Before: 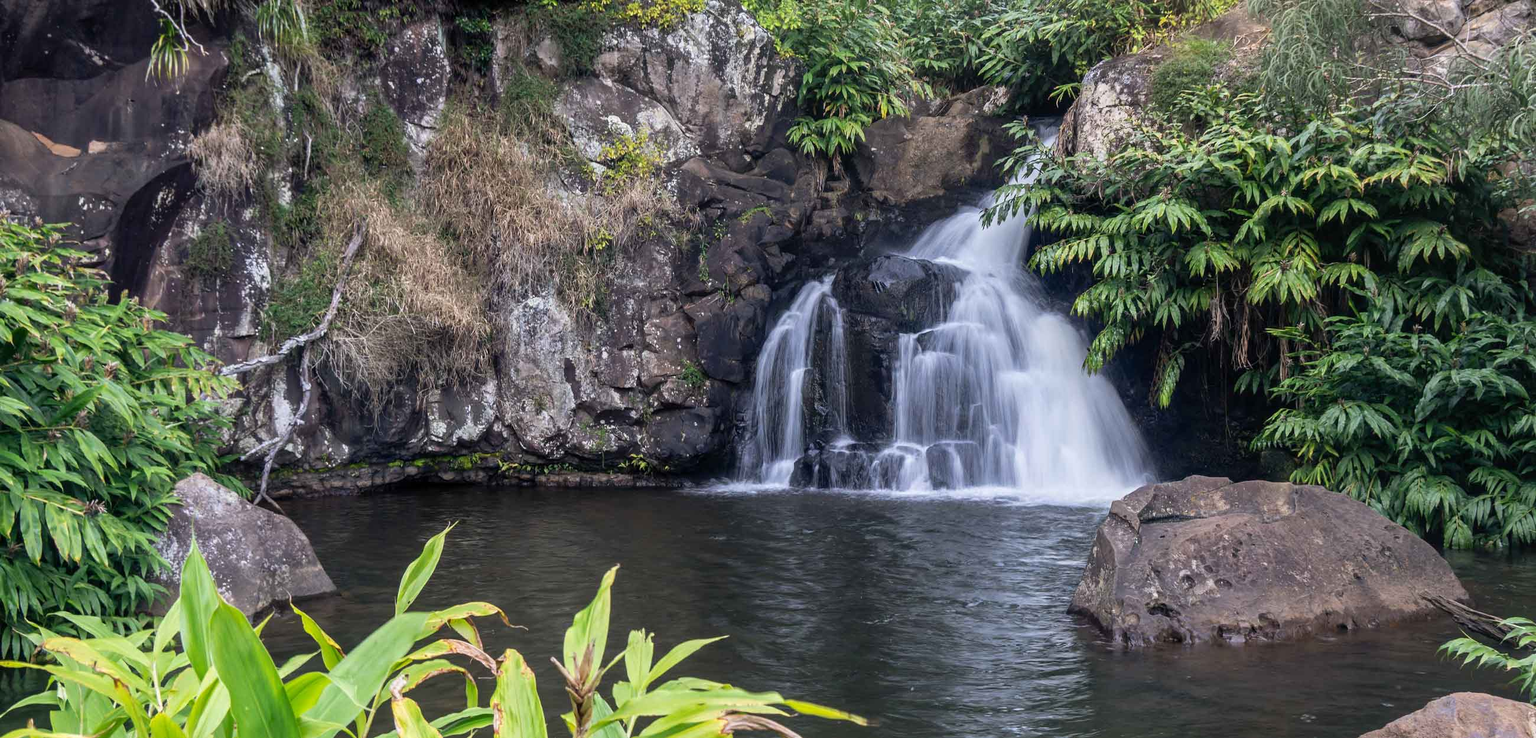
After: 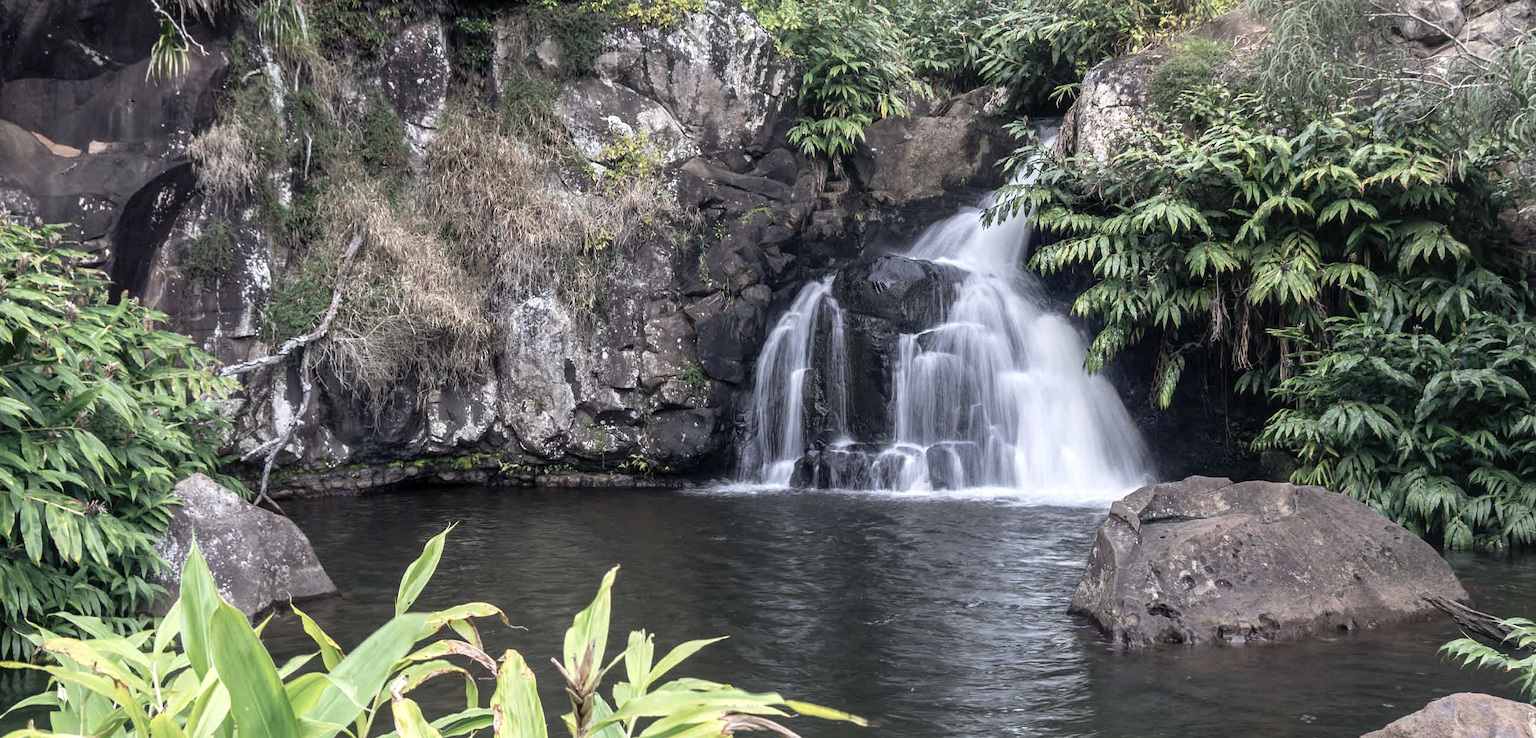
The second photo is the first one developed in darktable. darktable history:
exposure: exposure 0.346 EV, compensate exposure bias true, compensate highlight preservation false
color correction: highlights b* -0.06, saturation 0.608
